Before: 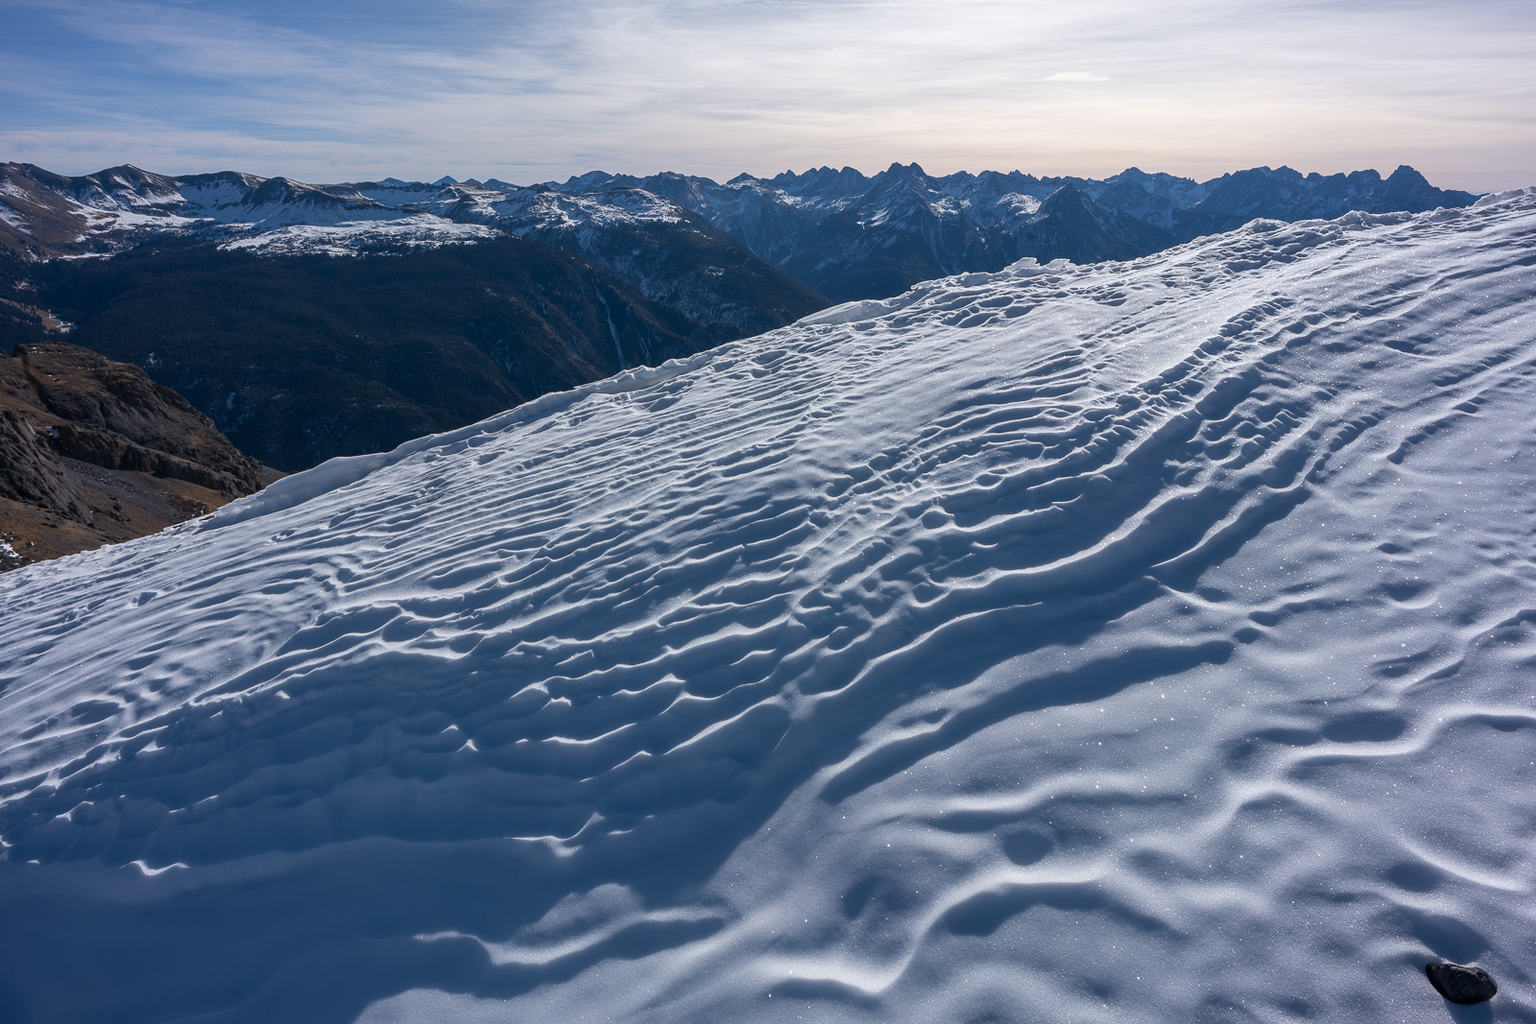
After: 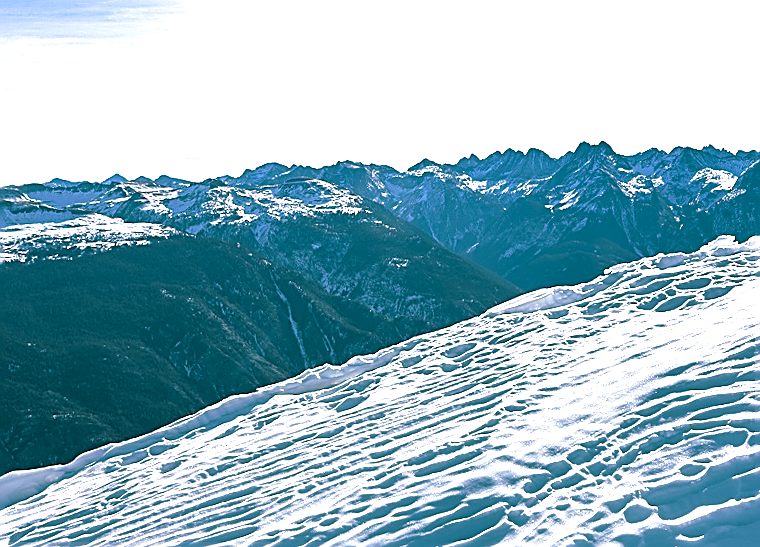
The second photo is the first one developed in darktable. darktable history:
crop: left 19.556%, right 30.401%, bottom 46.458%
rotate and perspective: rotation -2.12°, lens shift (vertical) 0.009, lens shift (horizontal) -0.008, automatic cropping original format, crop left 0.036, crop right 0.964, crop top 0.05, crop bottom 0.959
sharpen: amount 1
split-toning: shadows › hue 186.43°, highlights › hue 49.29°, compress 30.29%
shadows and highlights: shadows 32, highlights -32, soften with gaussian
exposure: exposure 1.5 EV, compensate highlight preservation false
